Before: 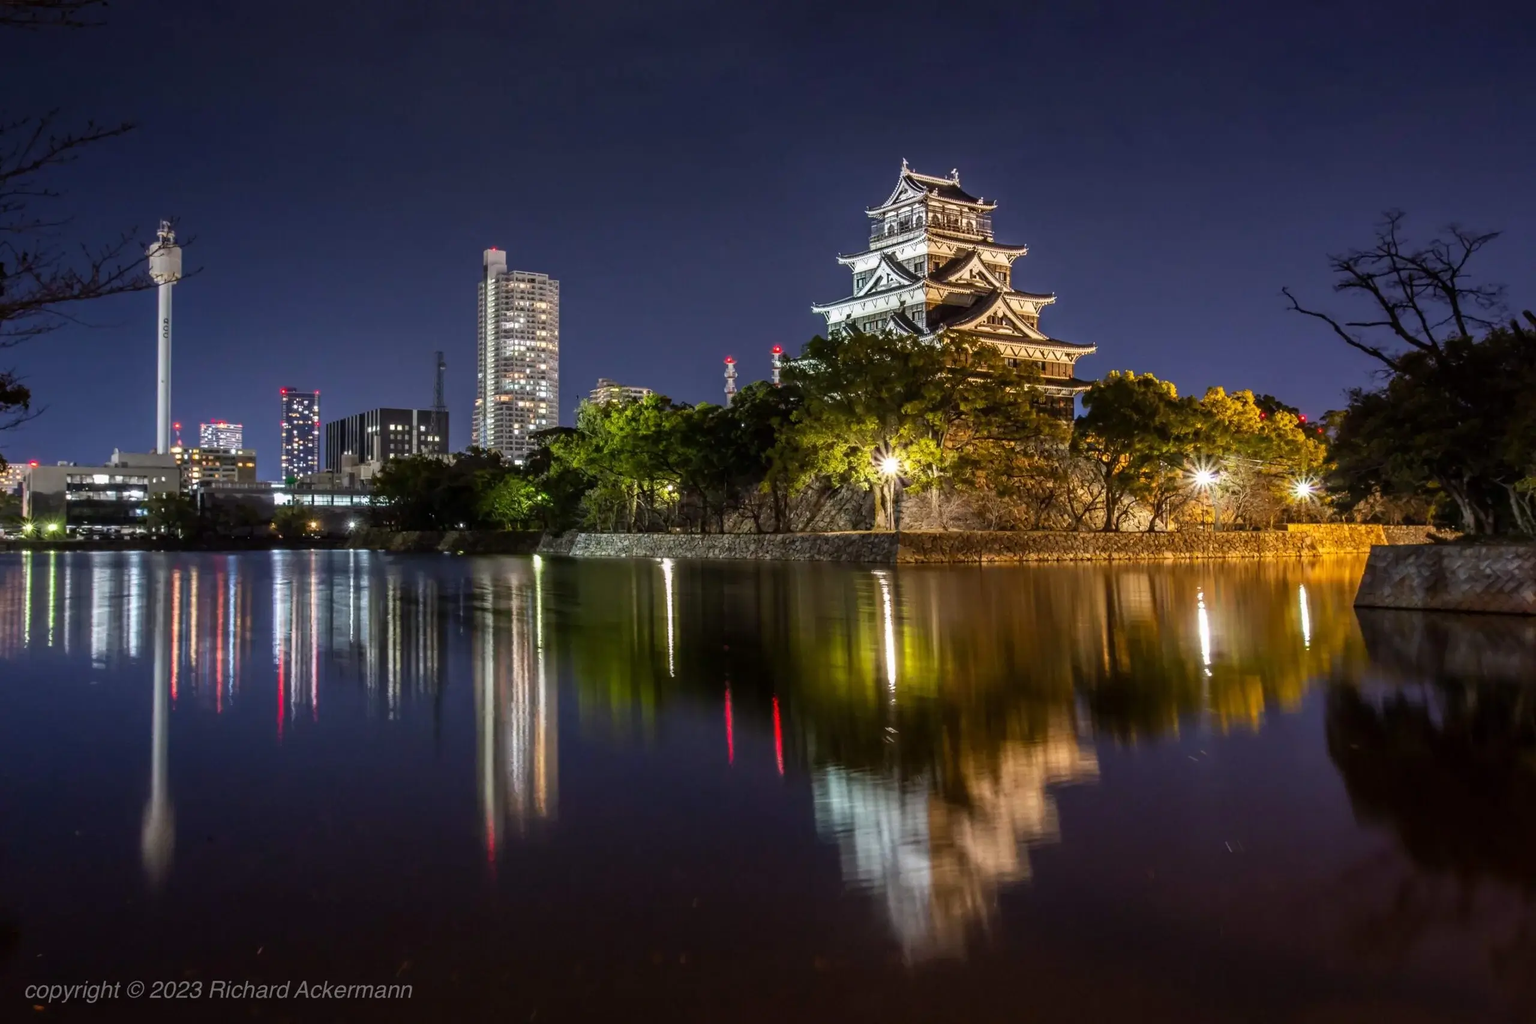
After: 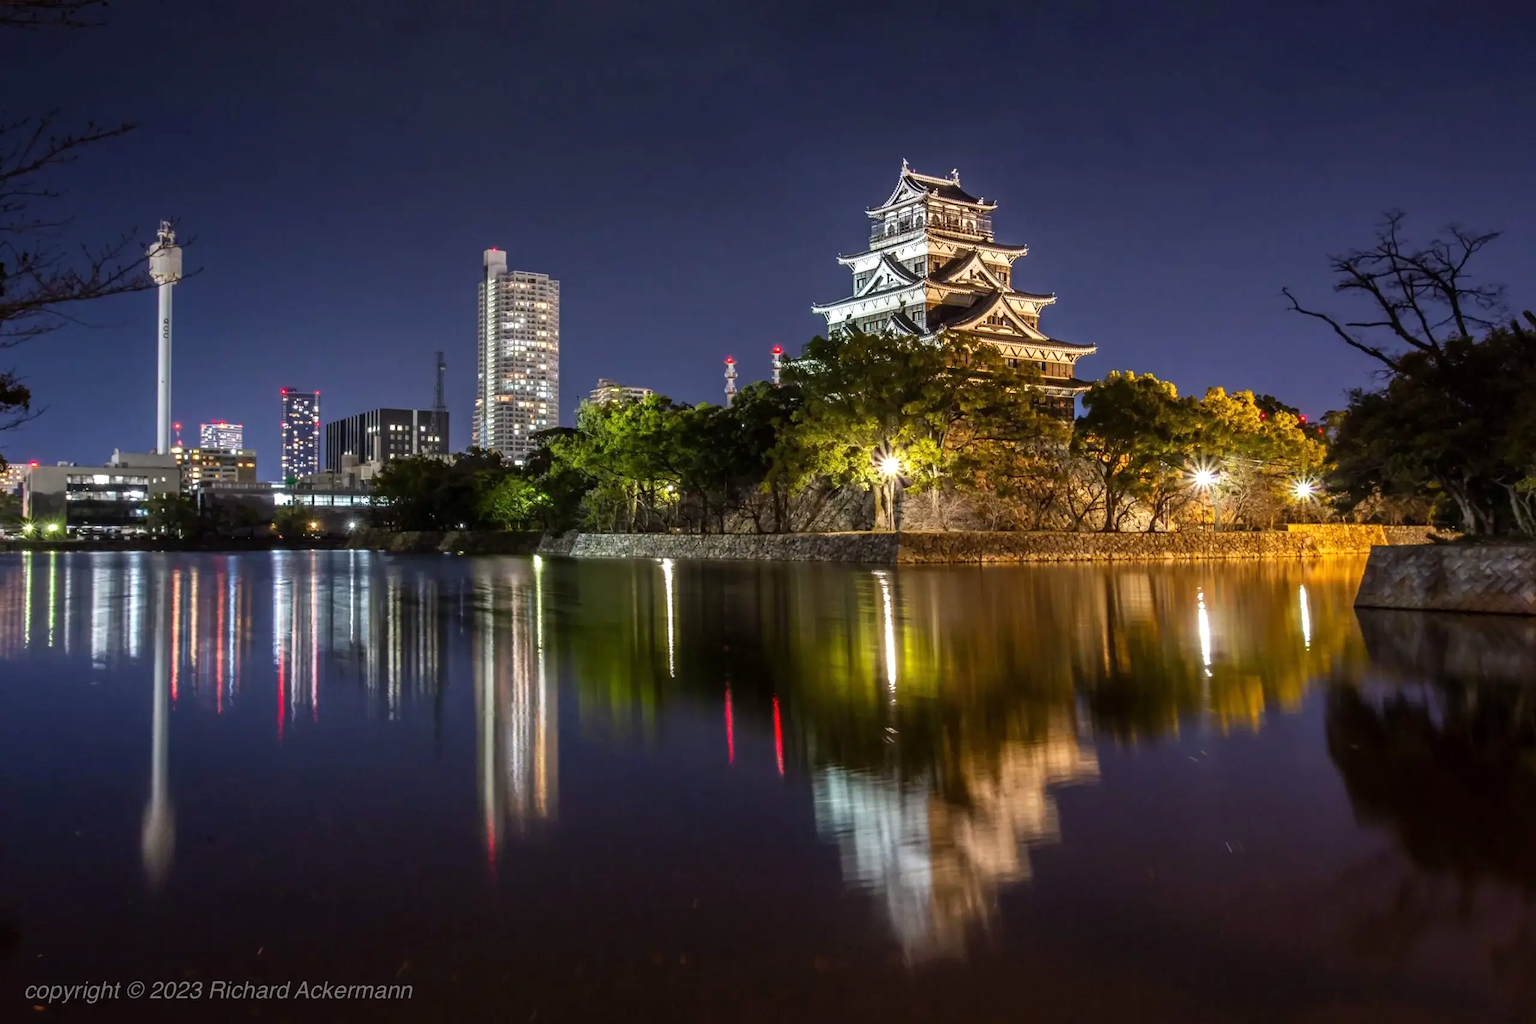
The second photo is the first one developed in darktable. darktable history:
tone equalizer: on, module defaults
exposure: exposure 0.2 EV, compensate highlight preservation false
